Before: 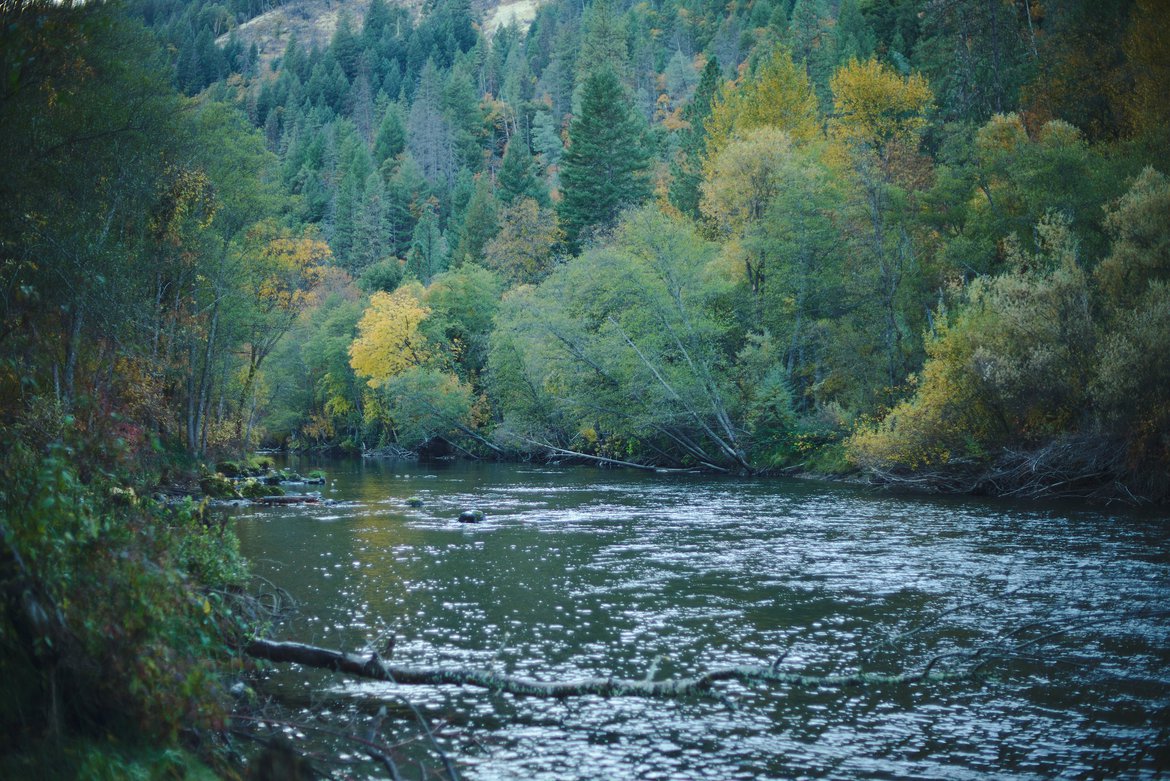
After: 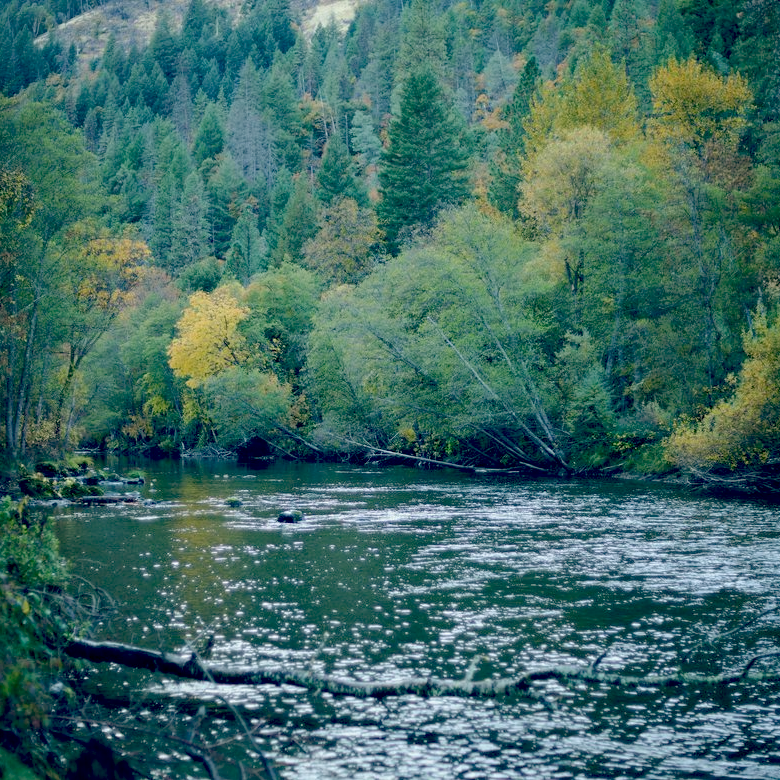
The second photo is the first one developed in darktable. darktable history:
color balance: lift [0.975, 0.993, 1, 1.015], gamma [1.1, 1, 1, 0.945], gain [1, 1.04, 1, 0.95]
crop and rotate: left 15.546%, right 17.787%
